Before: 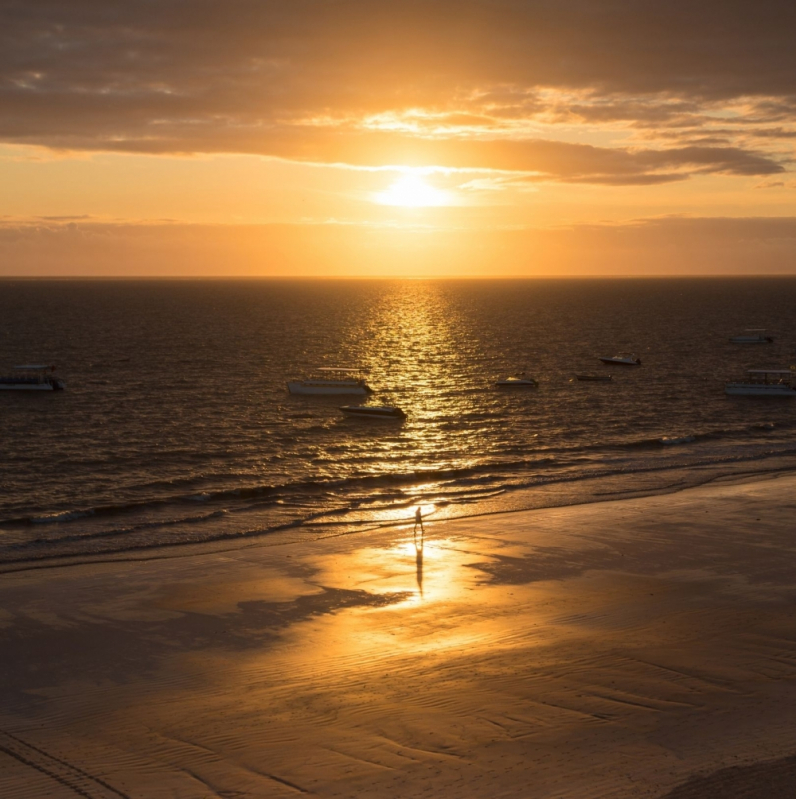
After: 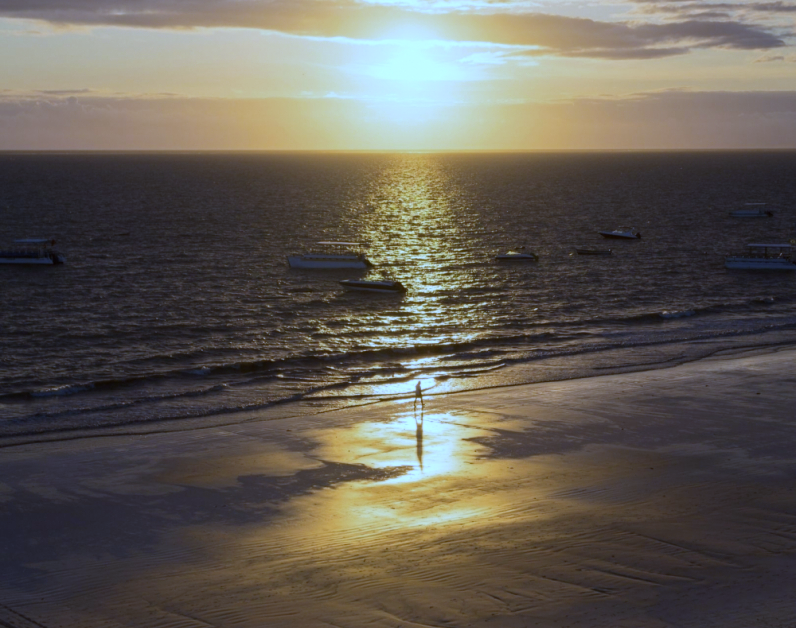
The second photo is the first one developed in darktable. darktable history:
white balance: red 0.766, blue 1.537
crop and rotate: top 15.774%, bottom 5.506%
